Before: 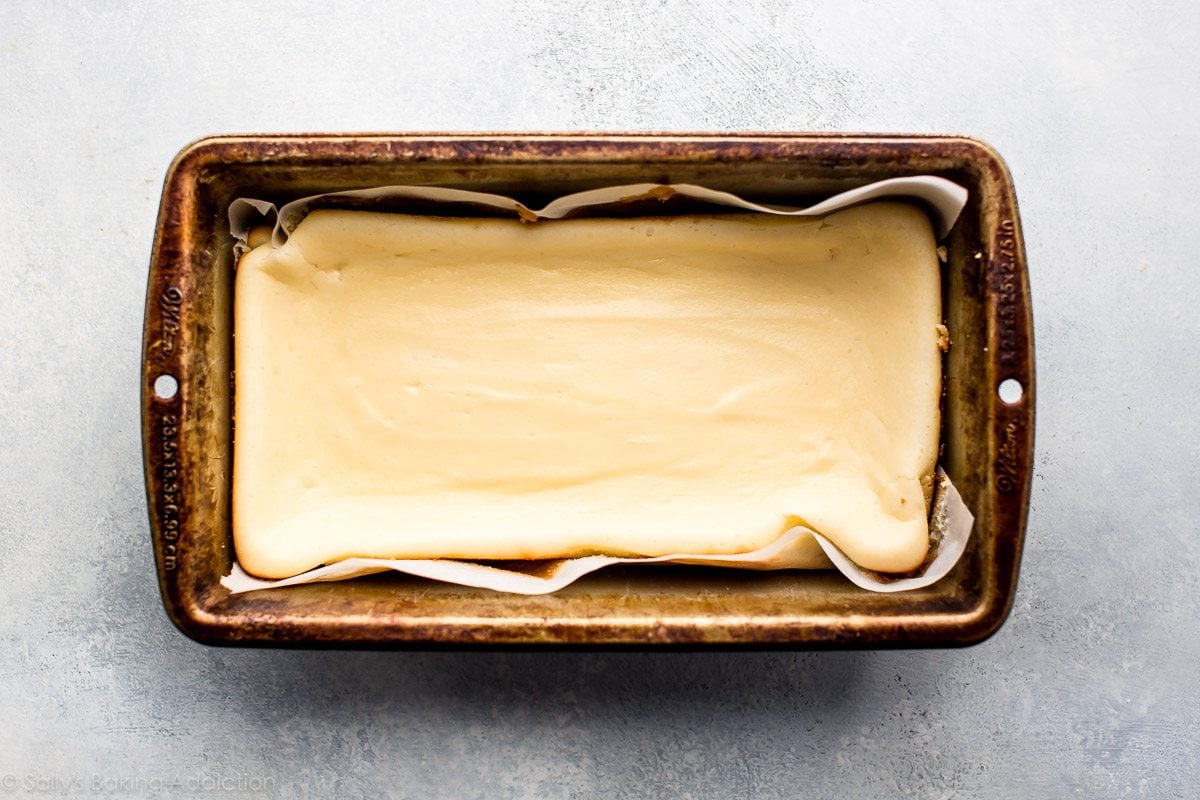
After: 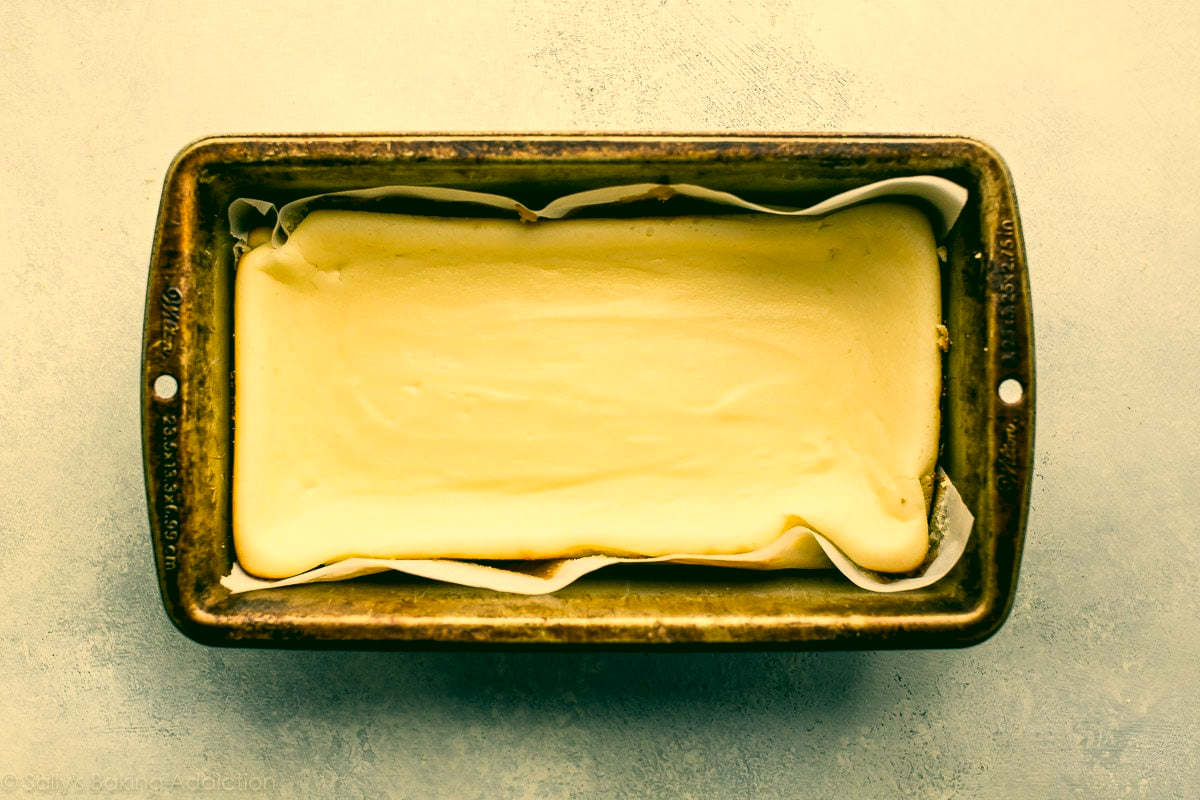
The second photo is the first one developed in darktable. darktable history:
color correction: highlights a* 5.62, highlights b* 32.88, shadows a* -25.1, shadows b* 3.72
levels: white 99.94%
